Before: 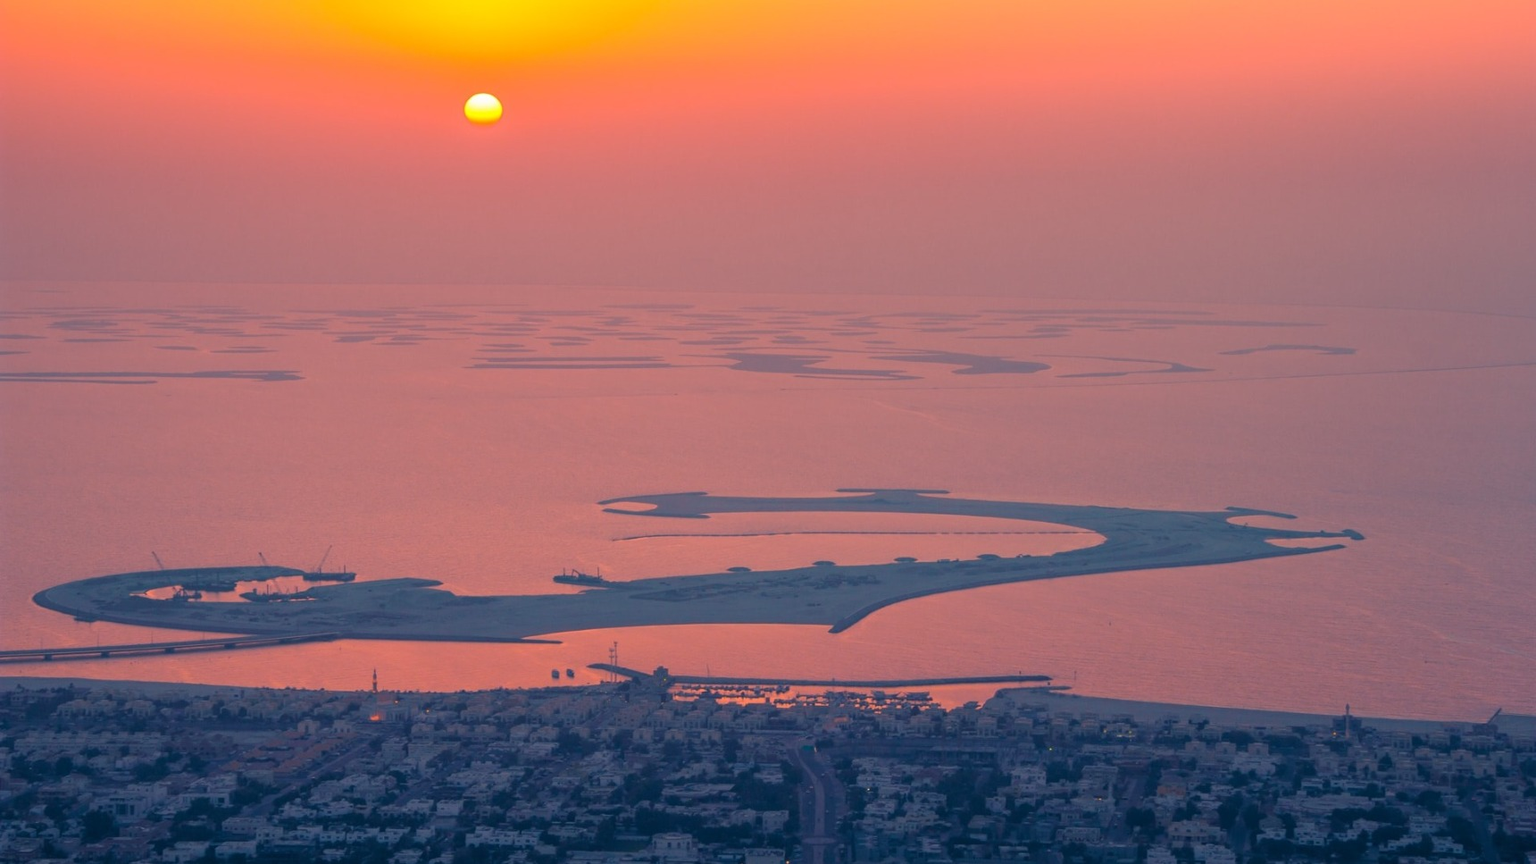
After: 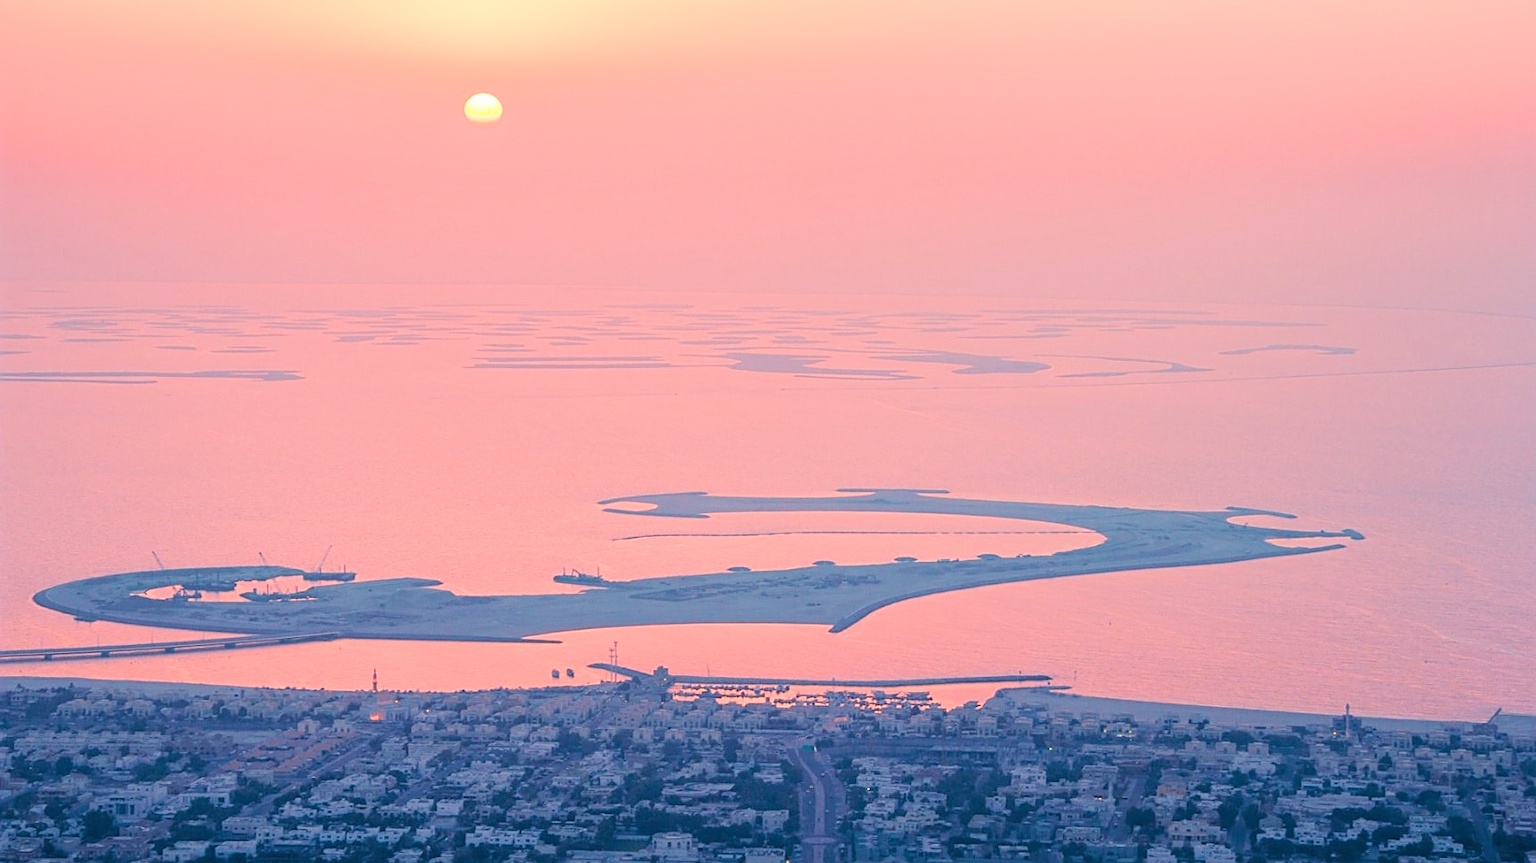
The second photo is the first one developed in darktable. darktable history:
filmic rgb: black relative exposure -7.76 EV, white relative exposure 4.43 EV, threshold 5.96 EV, target black luminance 0%, hardness 3.76, latitude 50.82%, contrast 1.07, highlights saturation mix 9.65%, shadows ↔ highlights balance -0.236%, enable highlight reconstruction true
exposure: black level correction 0, exposure 1.453 EV, compensate highlight preservation false
sharpen: on, module defaults
